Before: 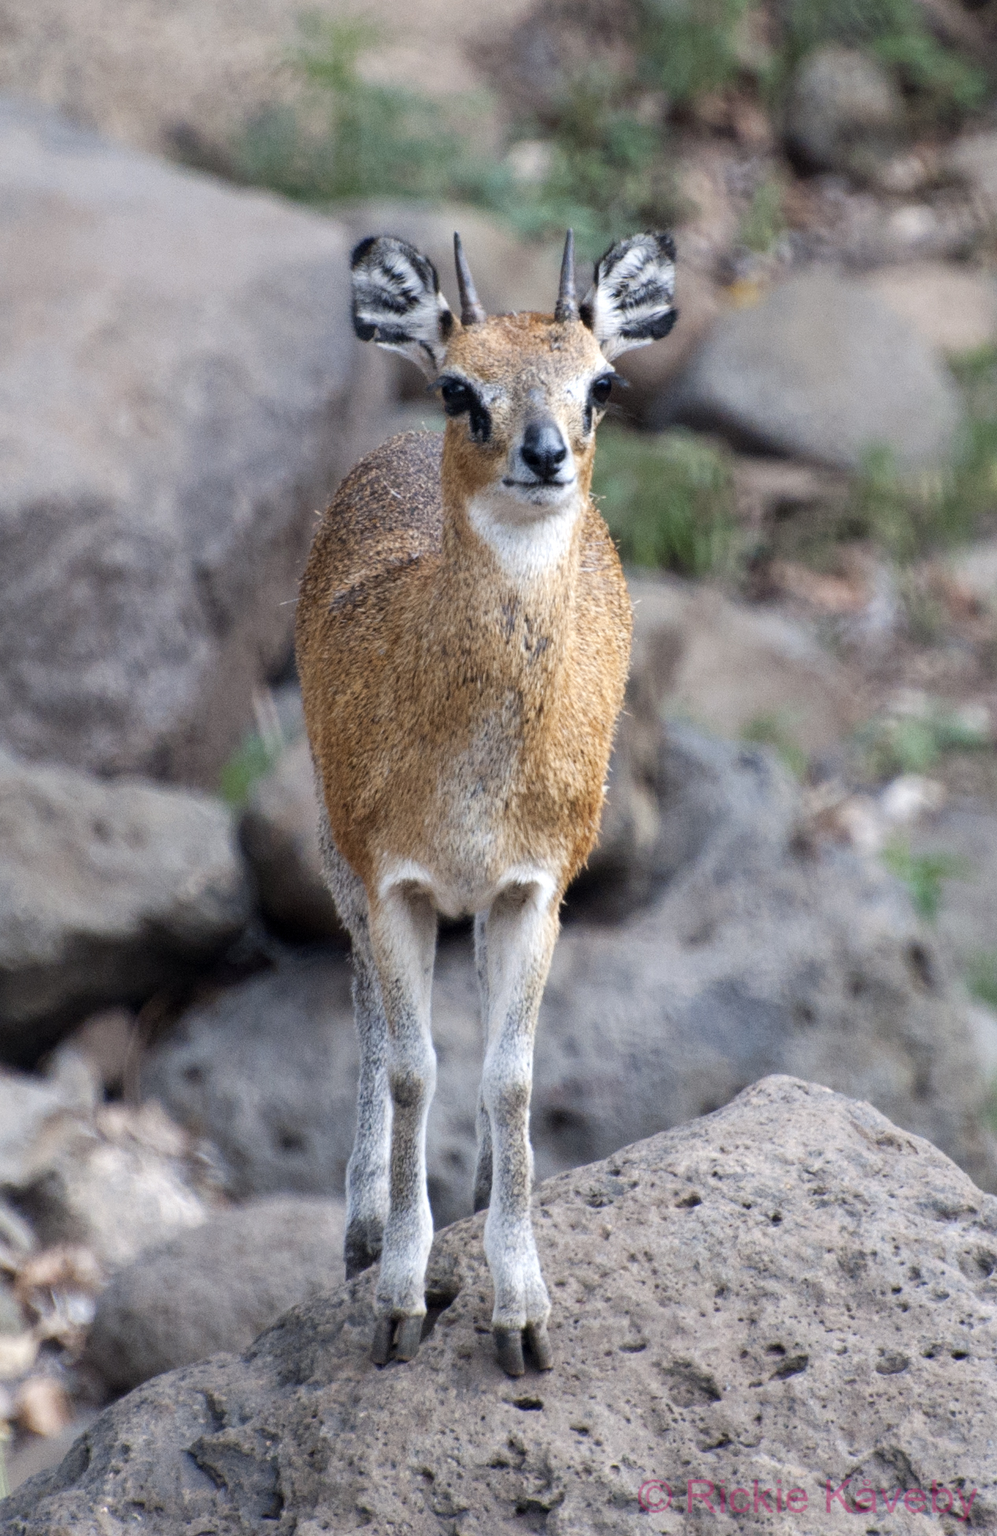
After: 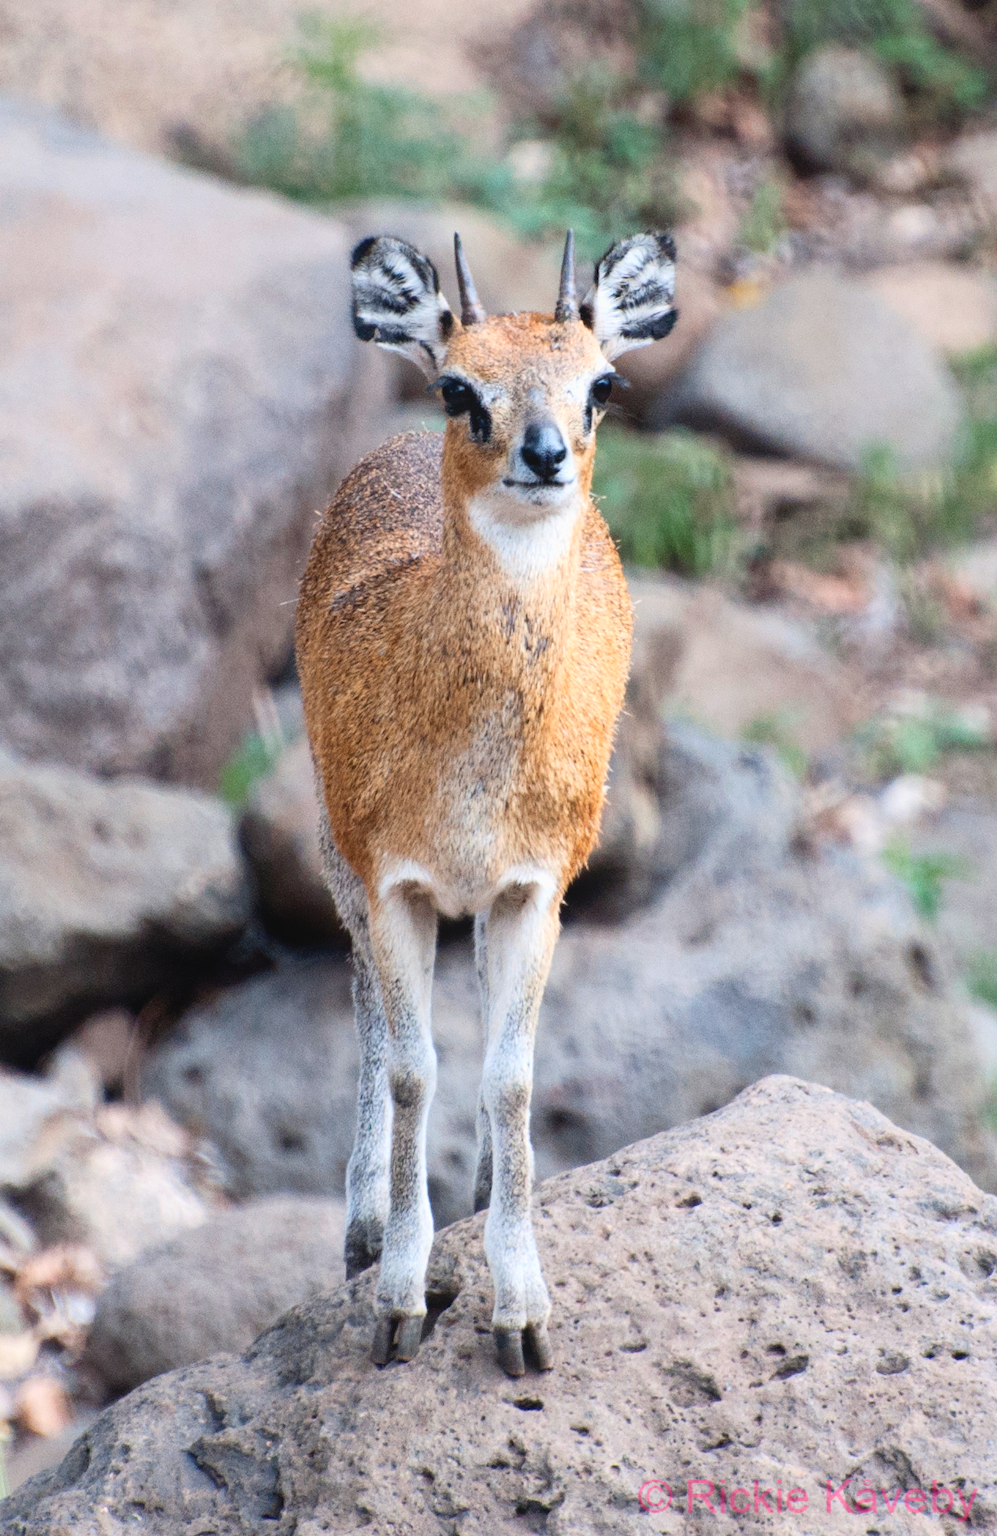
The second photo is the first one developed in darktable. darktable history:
contrast equalizer: octaves 7, y [[0.6 ×6], [0.55 ×6], [0 ×6], [0 ×6], [0 ×6]], mix -0.2
contrast brightness saturation: contrast 0.2, brightness 0.16, saturation 0.22
